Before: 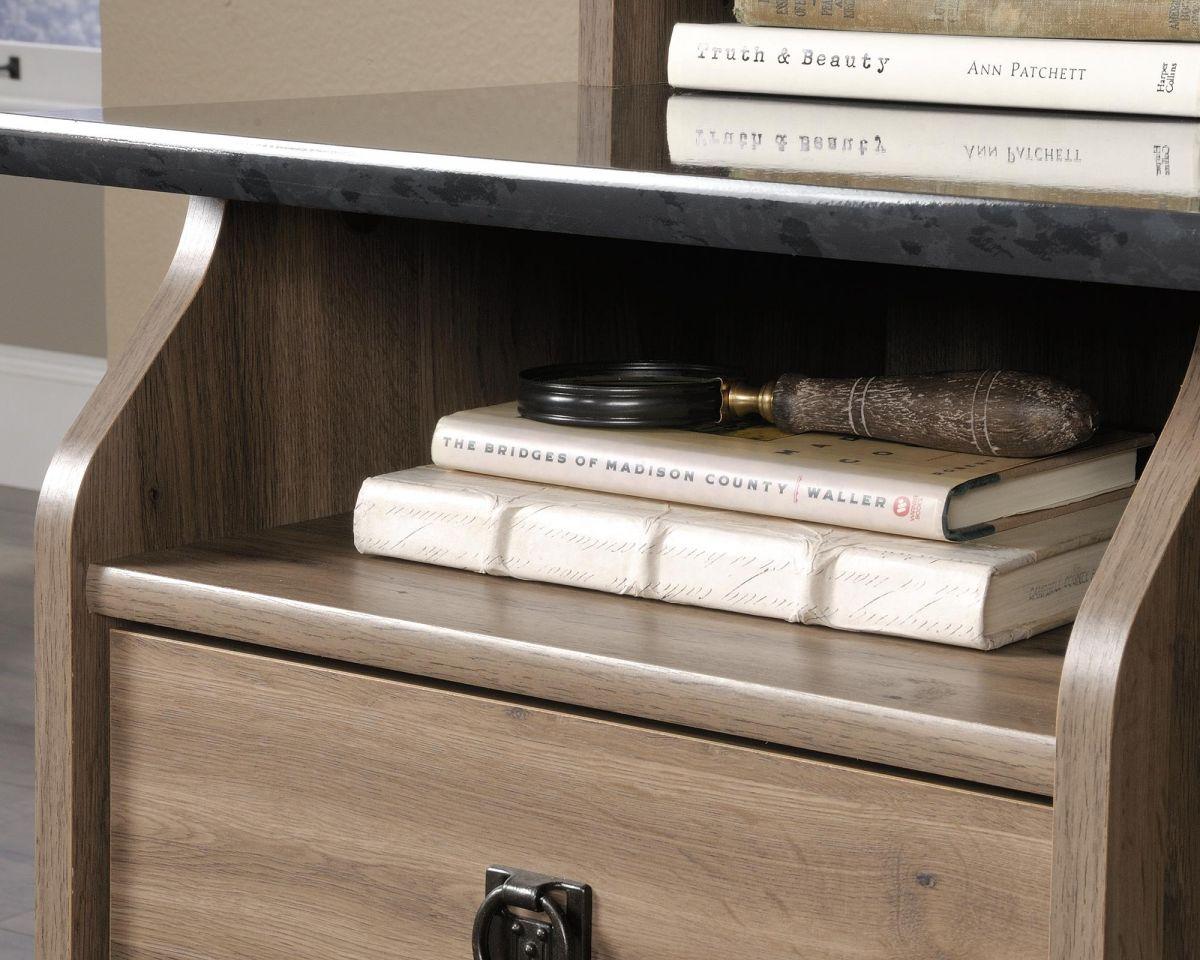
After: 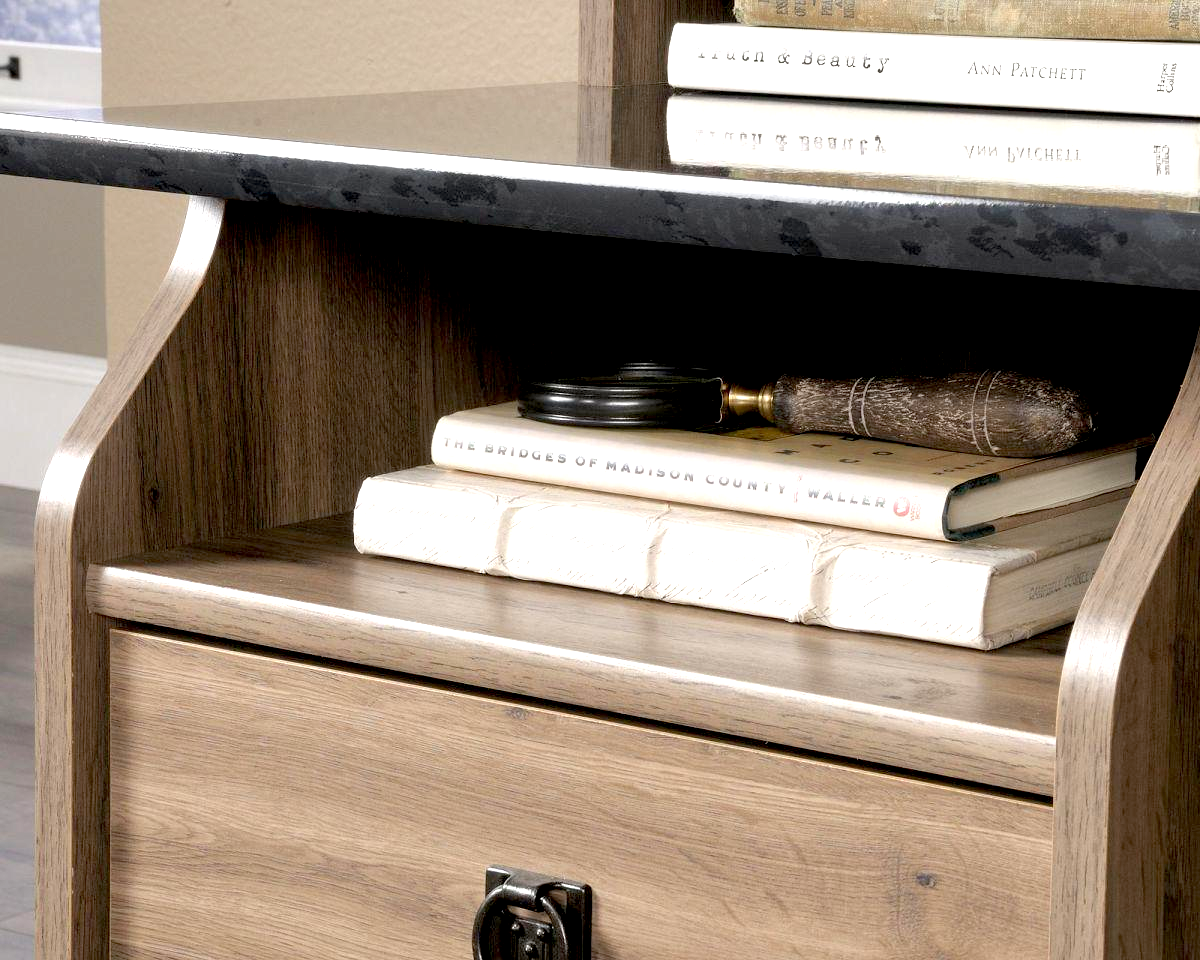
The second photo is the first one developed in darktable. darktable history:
exposure: black level correction 0.012, exposure 0.691 EV, compensate highlight preservation false
